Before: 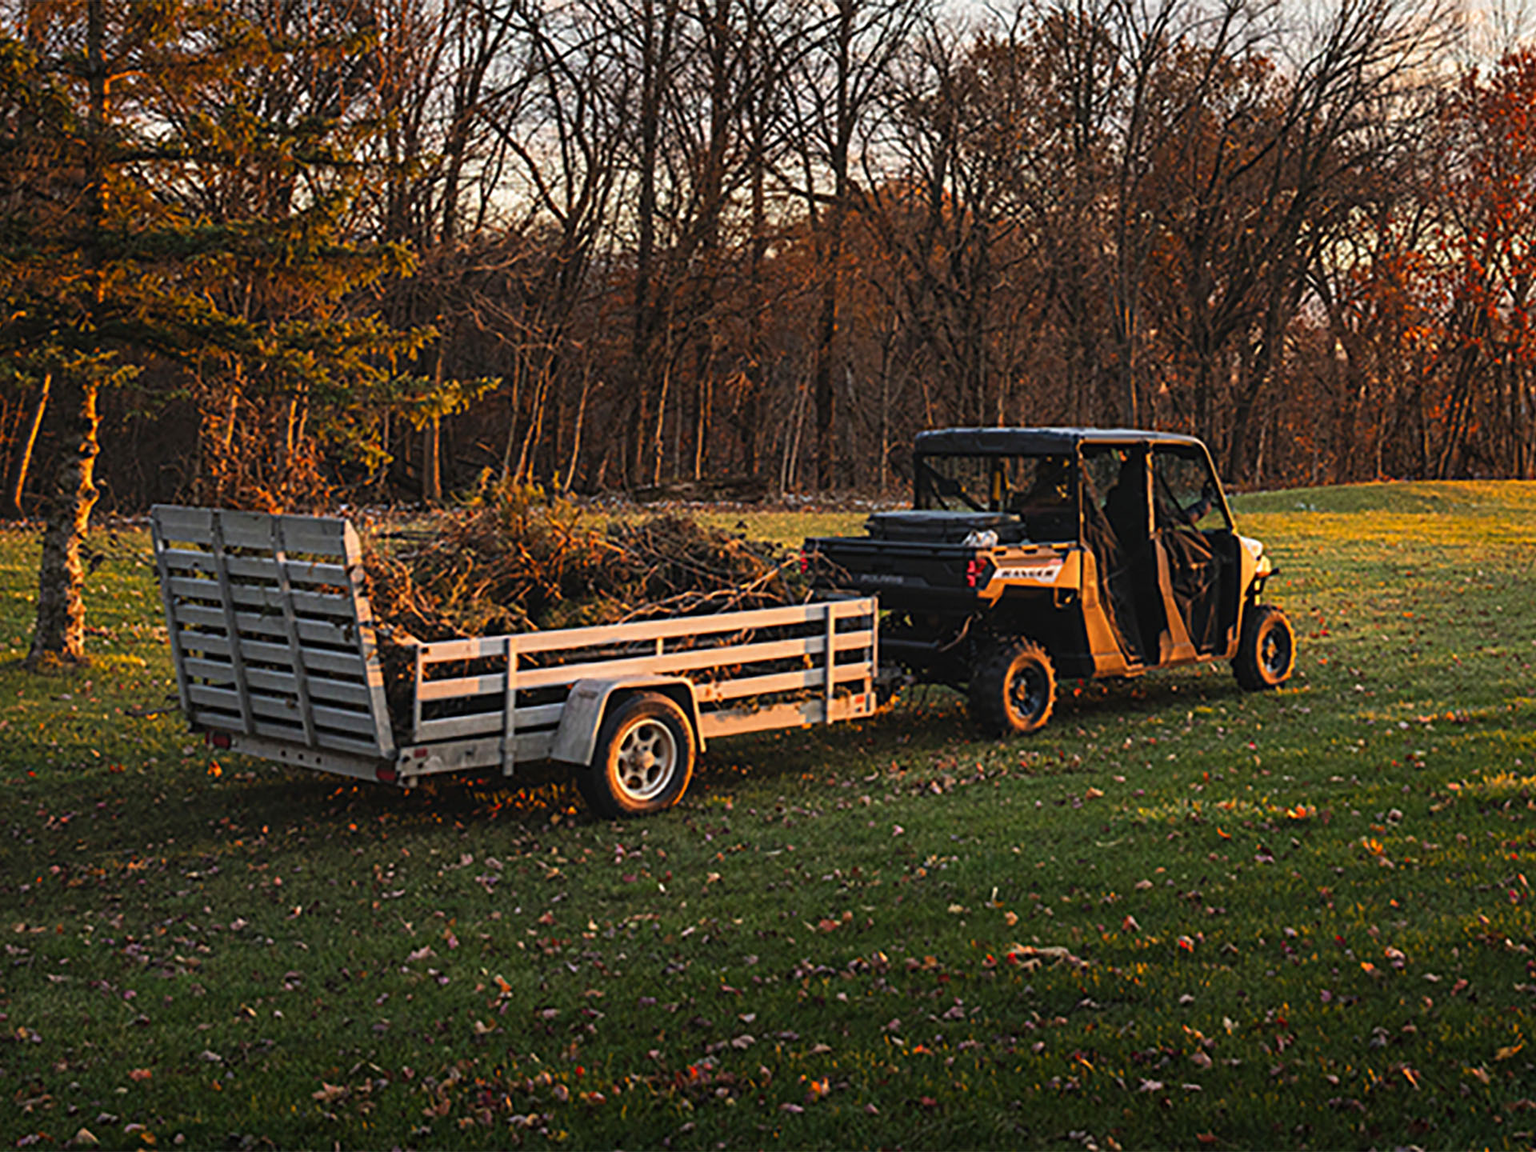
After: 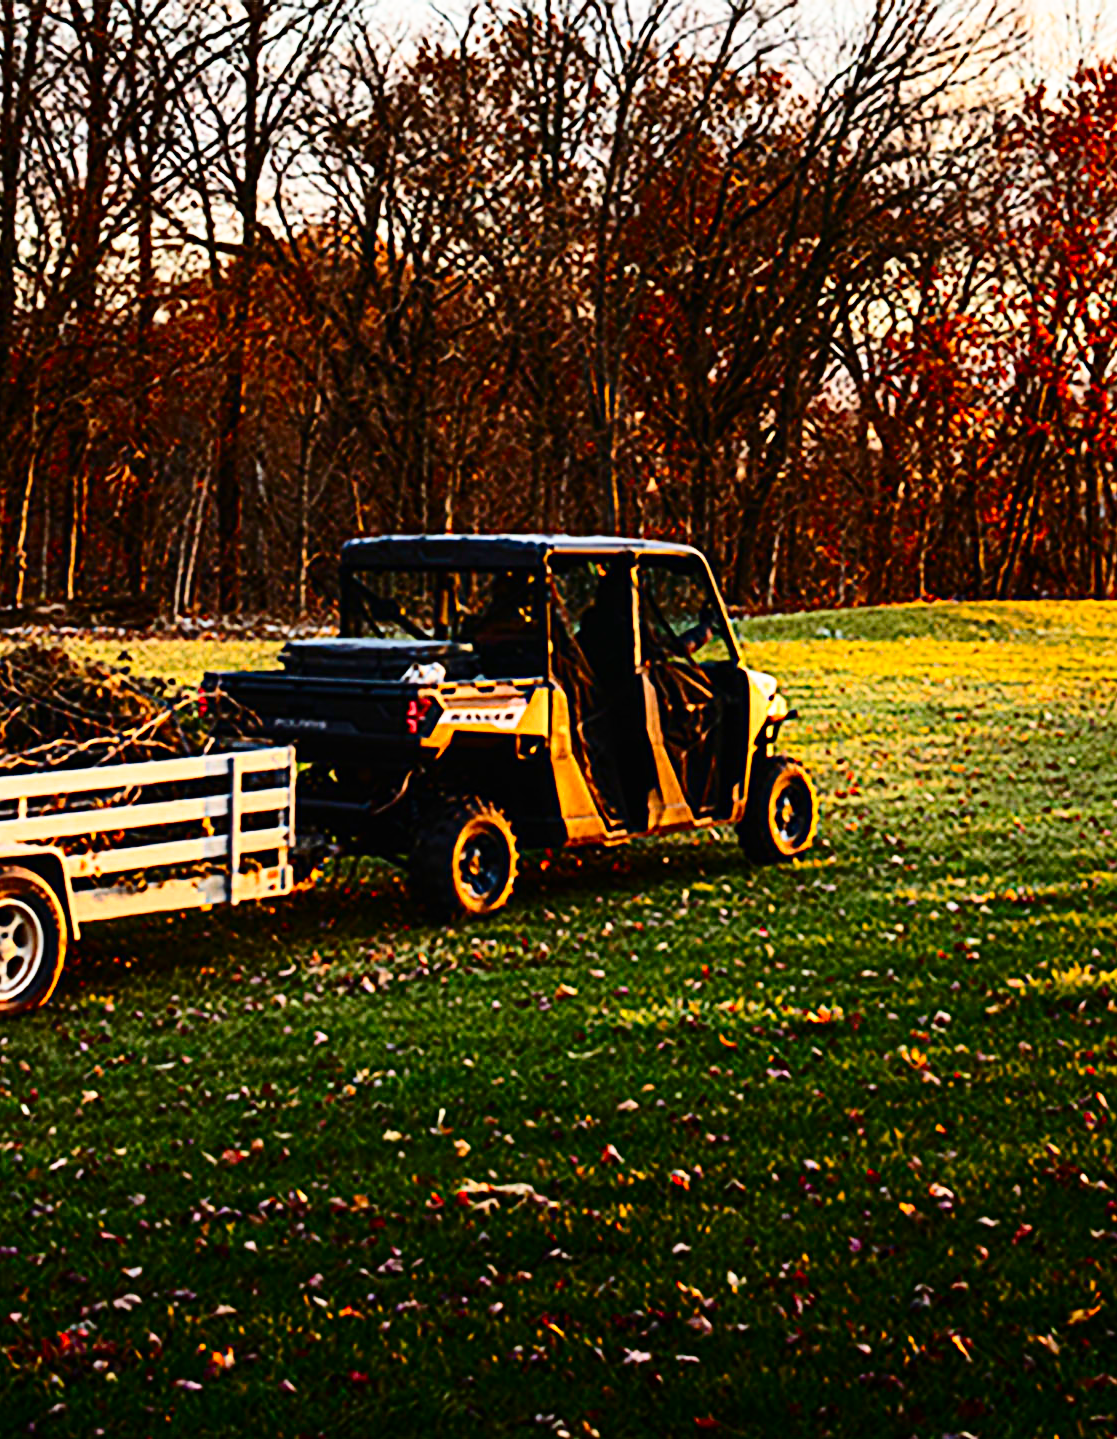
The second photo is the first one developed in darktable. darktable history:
crop: left 41.814%
base curve: curves: ch0 [(0, 0) (0.028, 0.03) (0.121, 0.232) (0.46, 0.748) (0.859, 0.968) (1, 1)], preserve colors none
color correction: highlights a* -0.133, highlights b* 0.143
contrast brightness saturation: contrast 0.303, brightness -0.077, saturation 0.174
